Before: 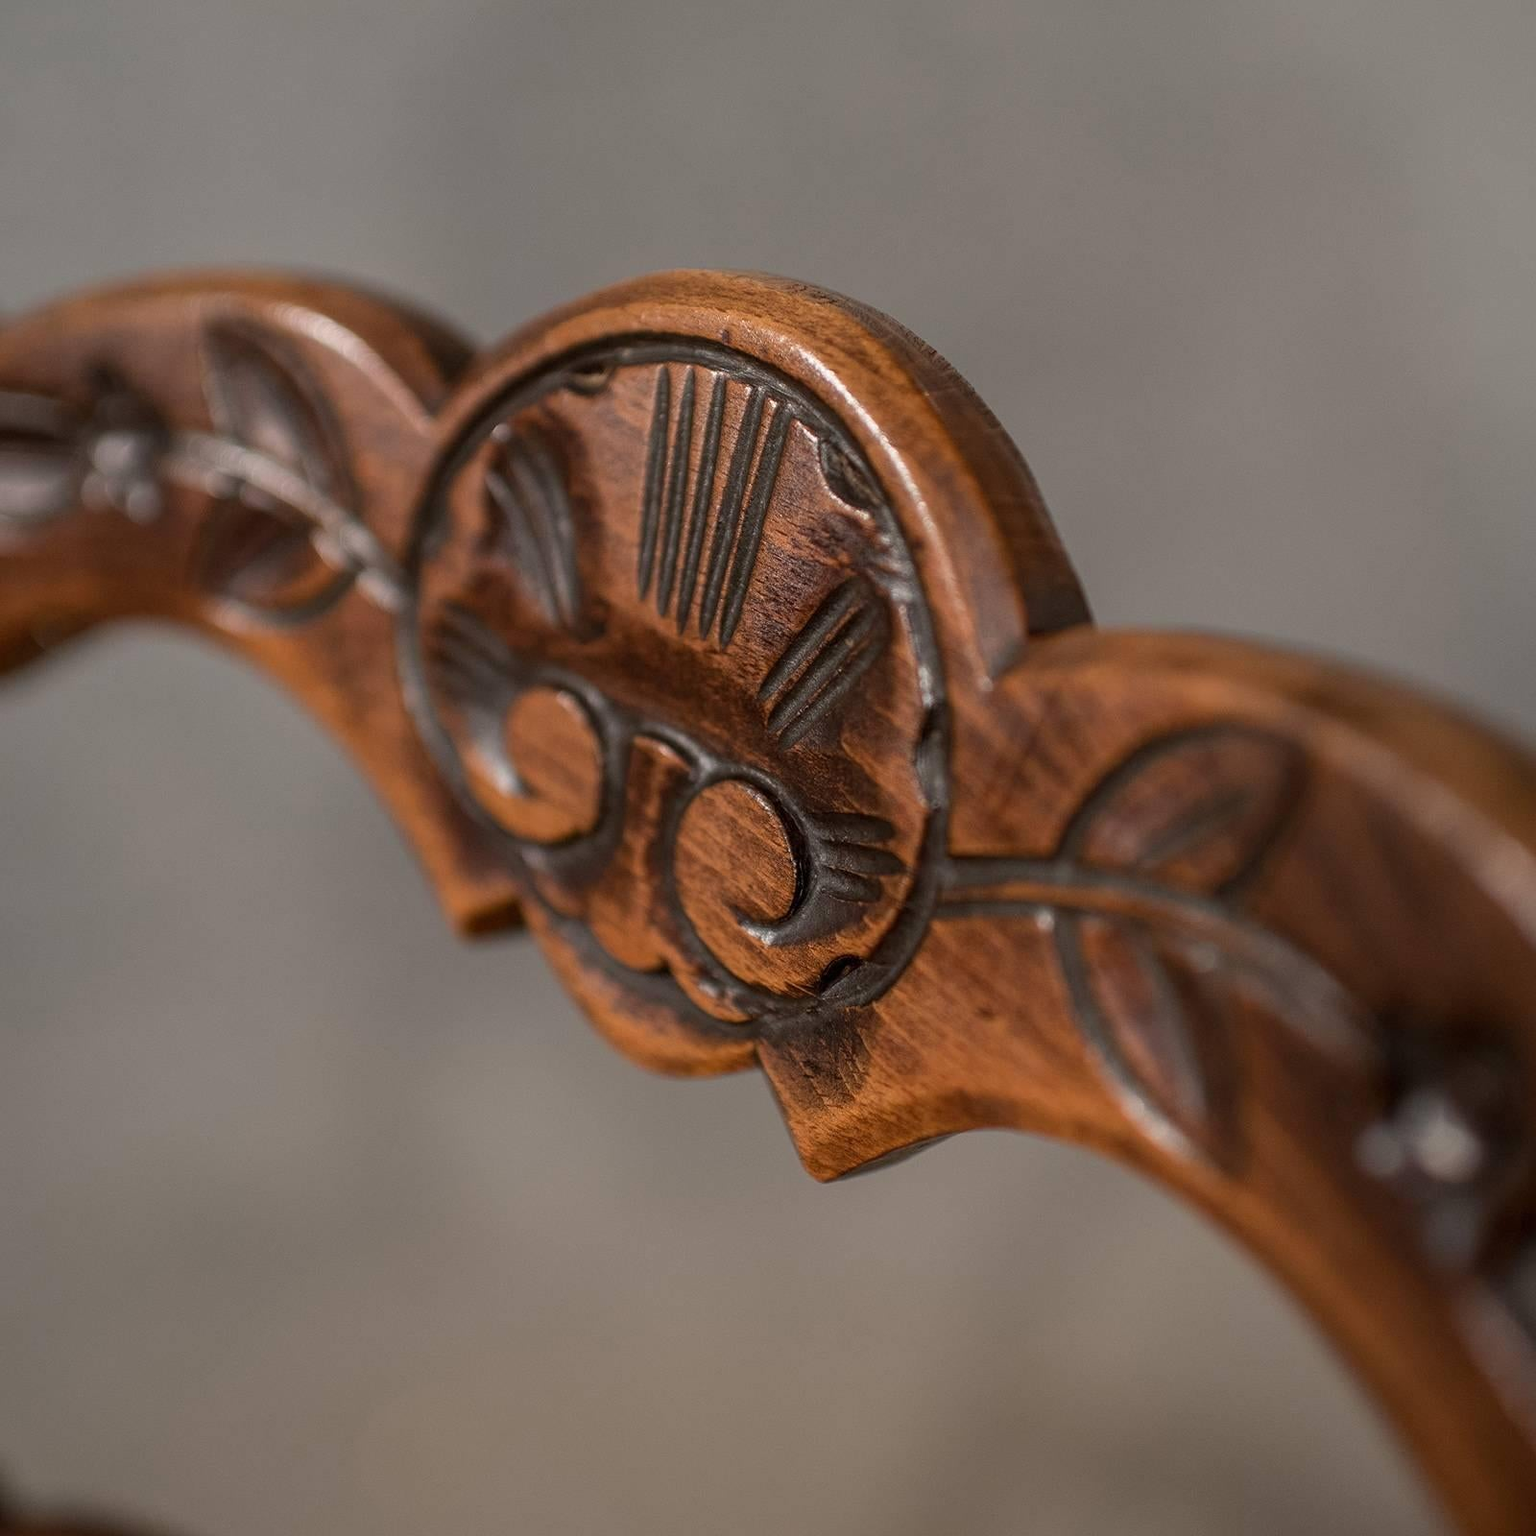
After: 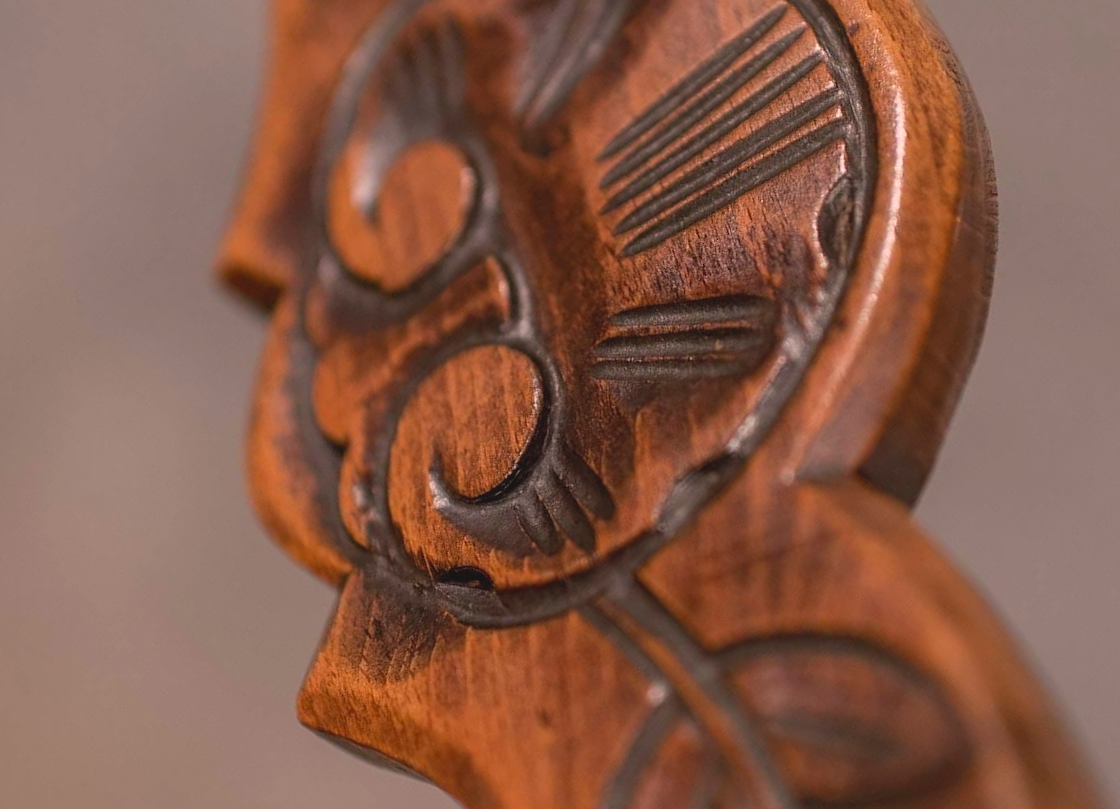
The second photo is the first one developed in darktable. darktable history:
contrast brightness saturation: contrast -0.093, brightness 0.047, saturation 0.075
crop and rotate: angle -45.15°, top 16.723%, right 0.949%, bottom 11.75%
color correction: highlights a* 12.2, highlights b* 5.58
